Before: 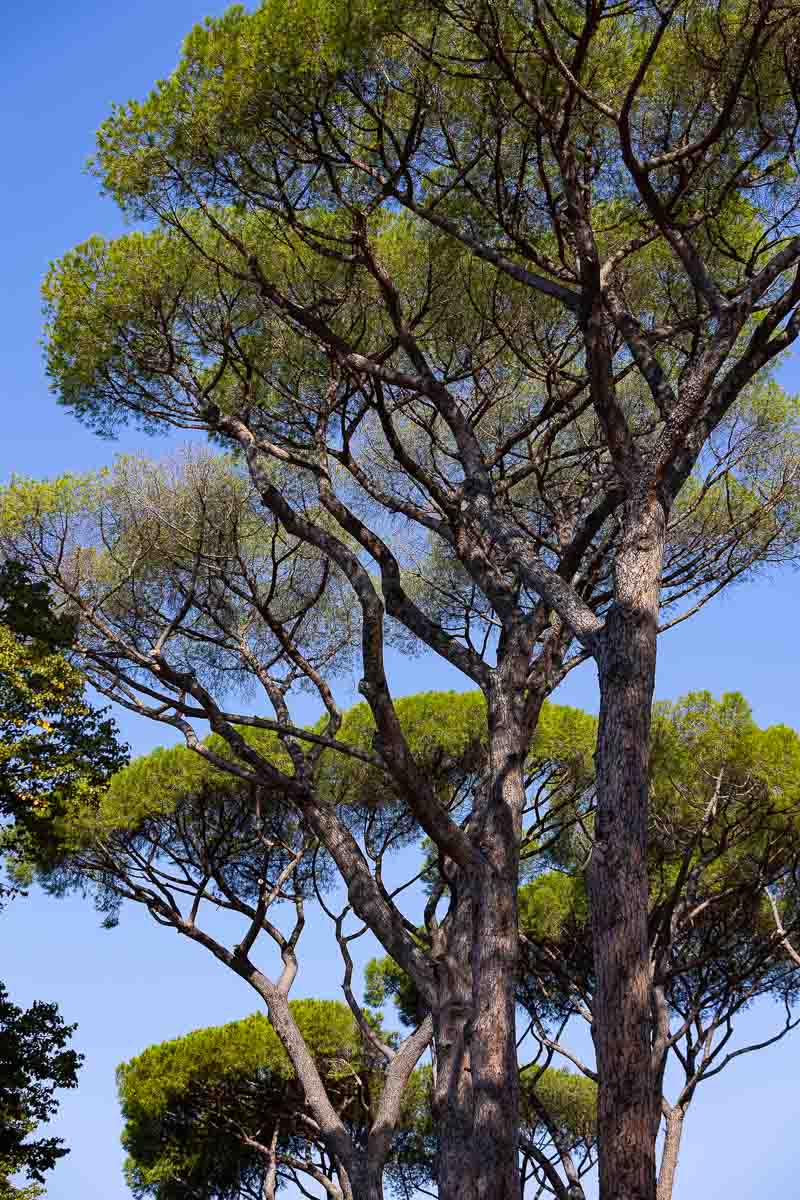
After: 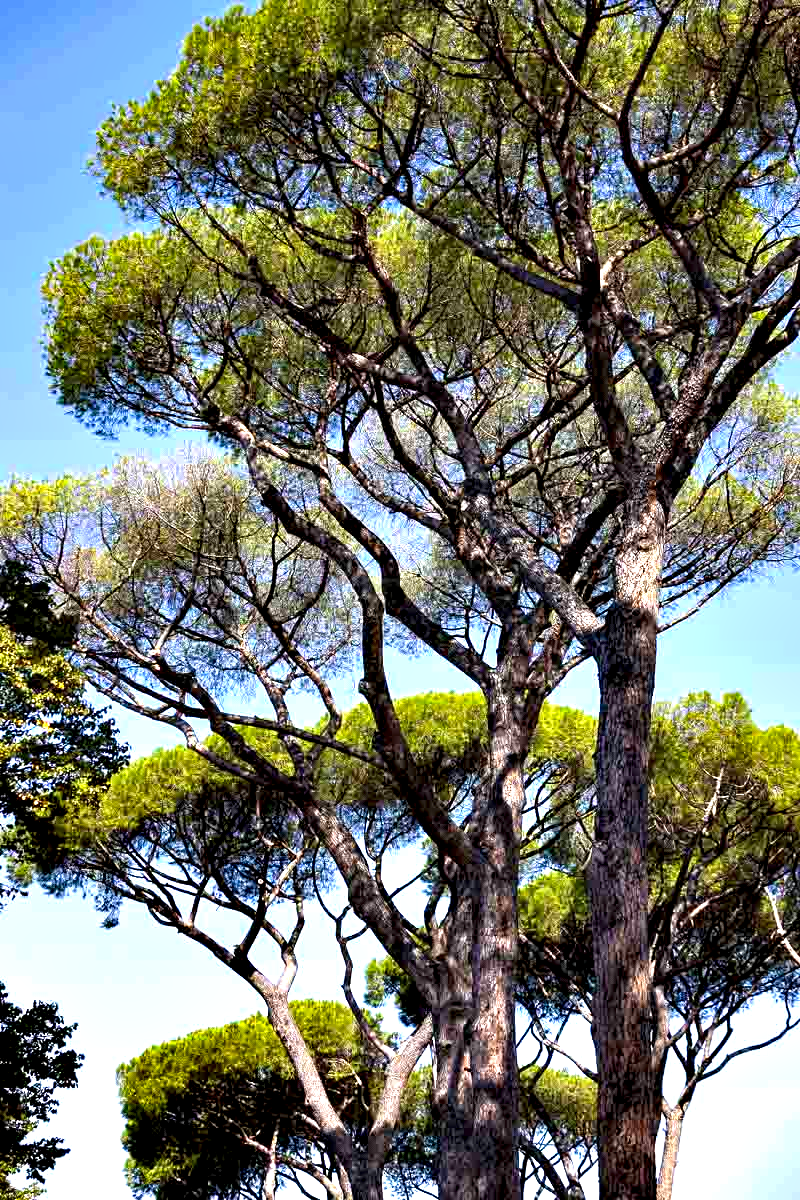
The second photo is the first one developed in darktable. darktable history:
exposure: black level correction 0, exposure 0.704 EV, compensate highlight preservation false
contrast equalizer: y [[0.6 ×6], [0.55 ×6], [0 ×6], [0 ×6], [0 ×6]]
